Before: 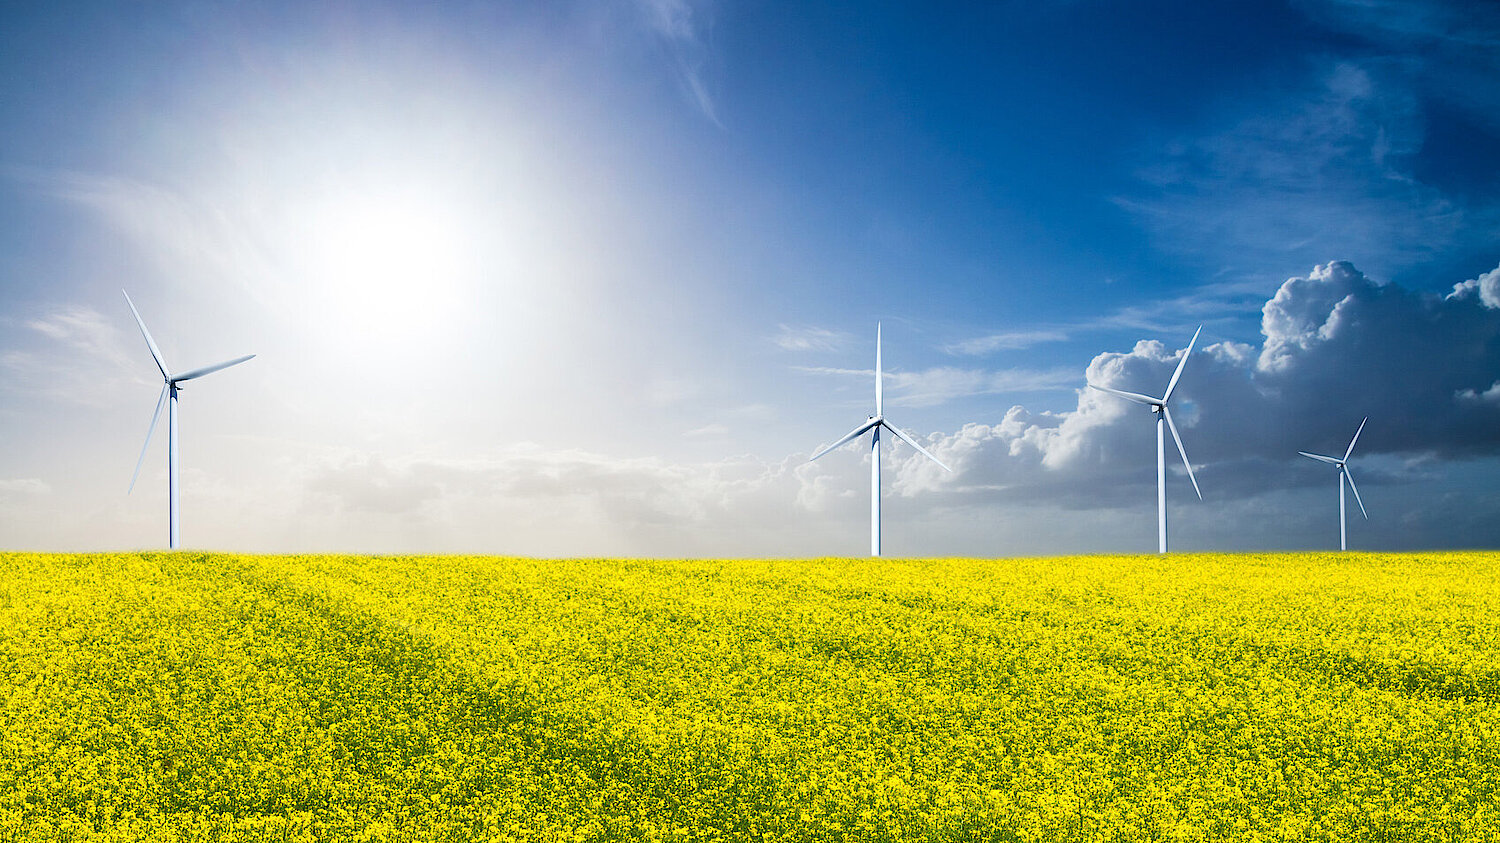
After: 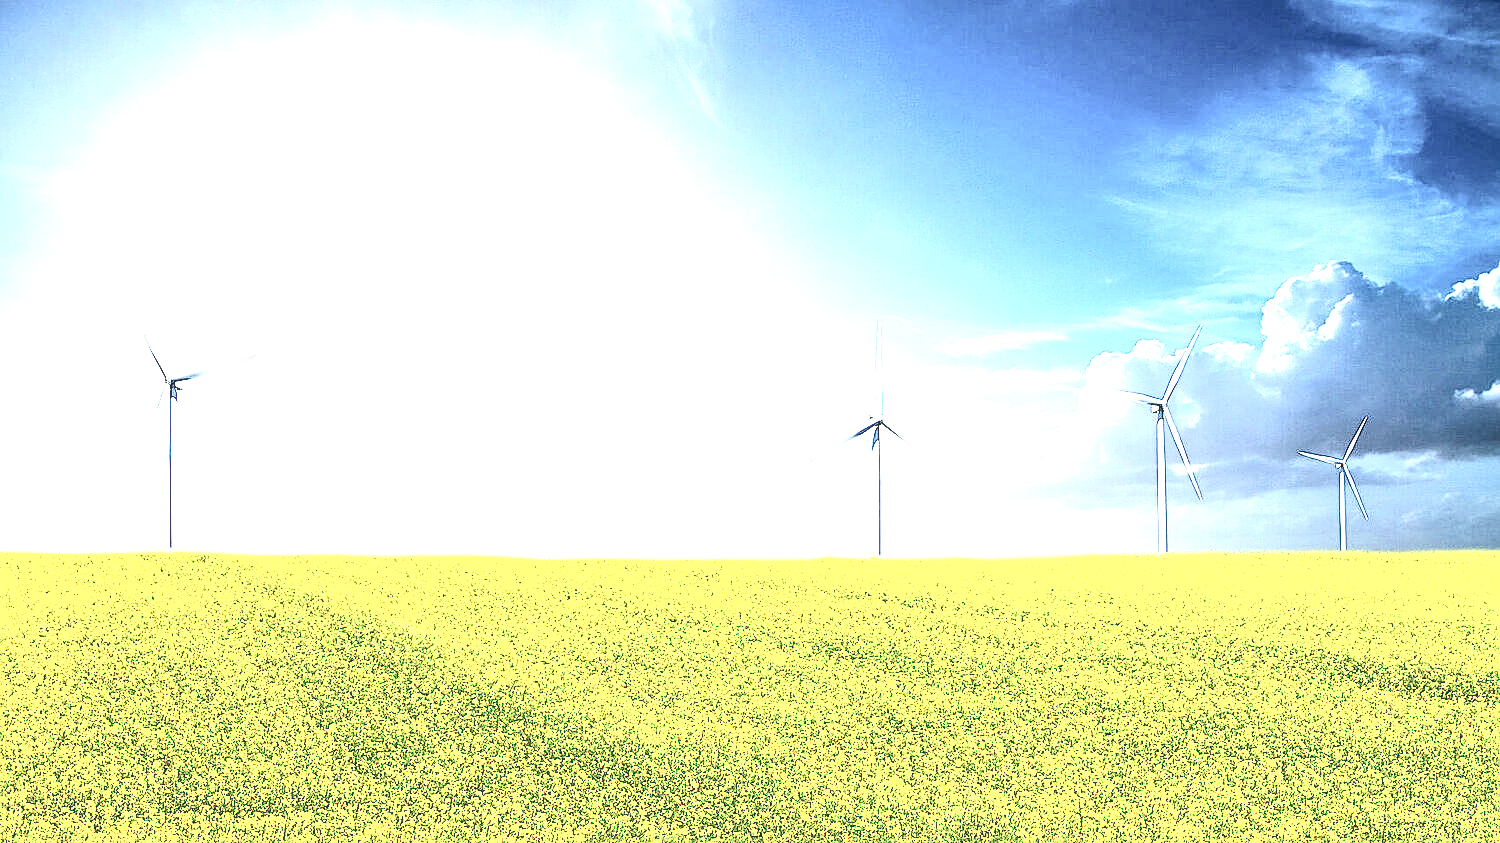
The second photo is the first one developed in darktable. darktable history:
white balance: emerald 1
contrast equalizer: octaves 7, y [[0.6 ×6], [0.55 ×6], [0 ×6], [0 ×6], [0 ×6]], mix 0.3
exposure: exposure 2.04 EV, compensate highlight preservation false
sharpen: on, module defaults
contrast brightness saturation: contrast 0.25, saturation -0.31
local contrast: on, module defaults
base curve: curves: ch0 [(0, 0) (0.472, 0.508) (1, 1)]
